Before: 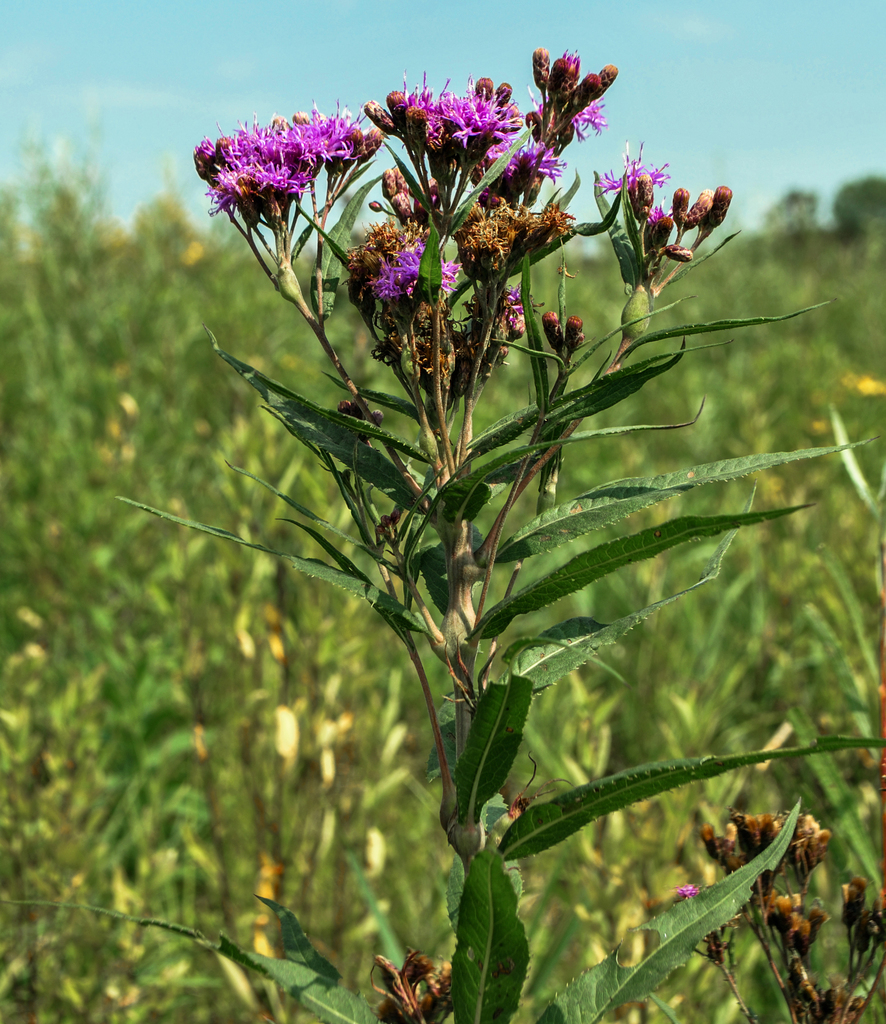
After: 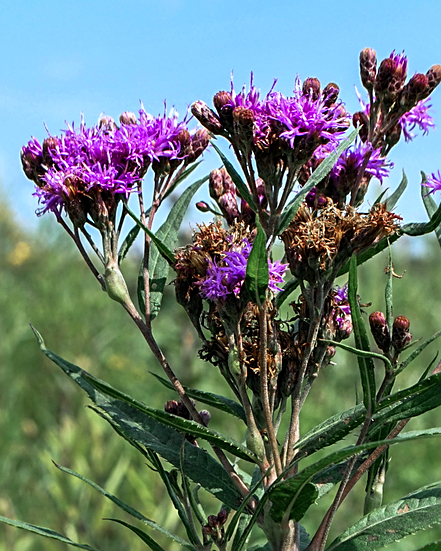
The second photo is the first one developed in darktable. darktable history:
crop: left 19.597%, right 30.523%, bottom 46.121%
exposure: black level correction 0.001, compensate exposure bias true, compensate highlight preservation false
sharpen: on, module defaults
color calibration: illuminant as shot in camera, x 0.379, y 0.397, temperature 4134.96 K
